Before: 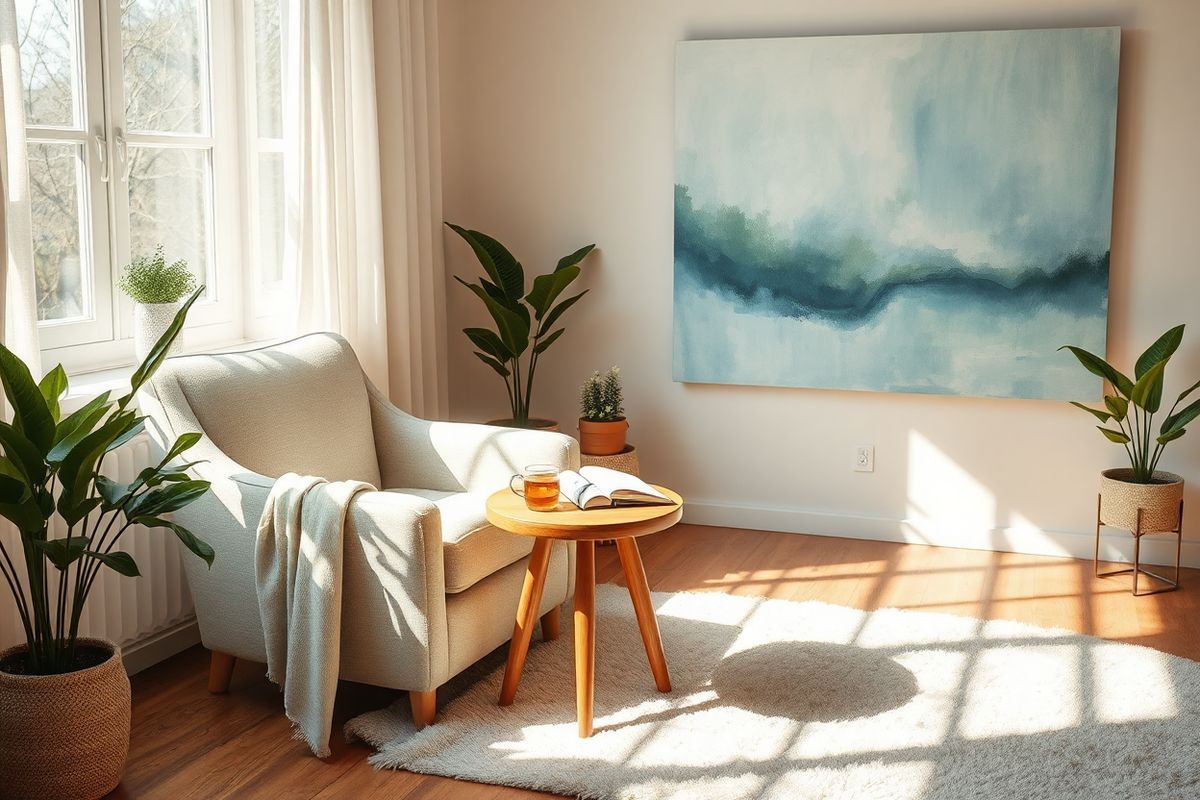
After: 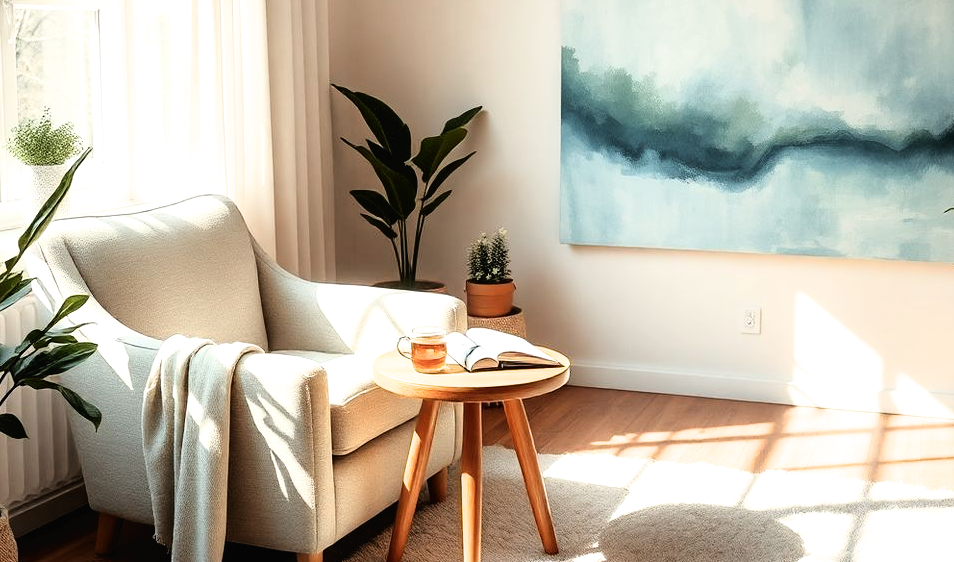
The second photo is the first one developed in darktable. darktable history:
crop: left 9.427%, top 17.336%, right 11.047%, bottom 12.3%
tone curve: curves: ch0 [(0, 0) (0.003, 0.019) (0.011, 0.019) (0.025, 0.026) (0.044, 0.043) (0.069, 0.066) (0.1, 0.095) (0.136, 0.133) (0.177, 0.181) (0.224, 0.233) (0.277, 0.302) (0.335, 0.375) (0.399, 0.452) (0.468, 0.532) (0.543, 0.609) (0.623, 0.695) (0.709, 0.775) (0.801, 0.865) (0.898, 0.932) (1, 1)], color space Lab, independent channels, preserve colors none
filmic rgb: black relative exposure -8.29 EV, white relative exposure 2.2 EV, target white luminance 99.875%, hardness 7.15, latitude 75.53%, contrast 1.323, highlights saturation mix -1.89%, shadows ↔ highlights balance 29.76%
